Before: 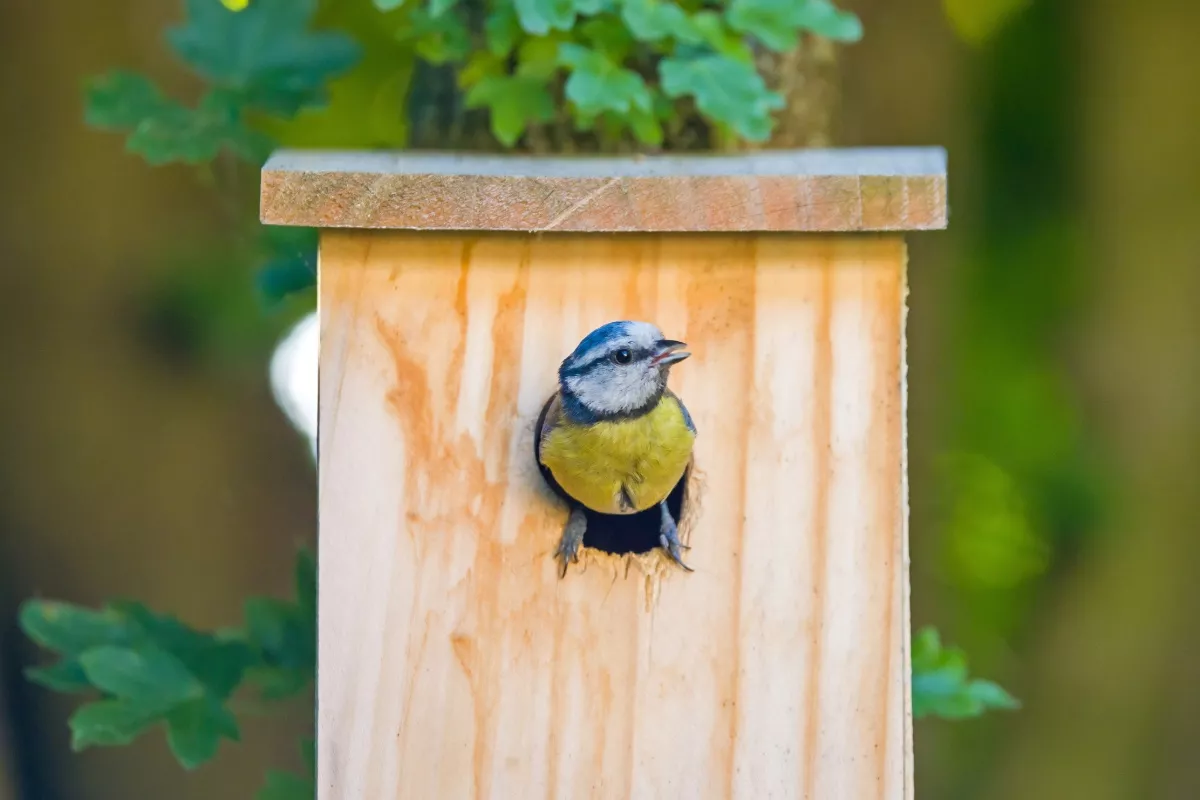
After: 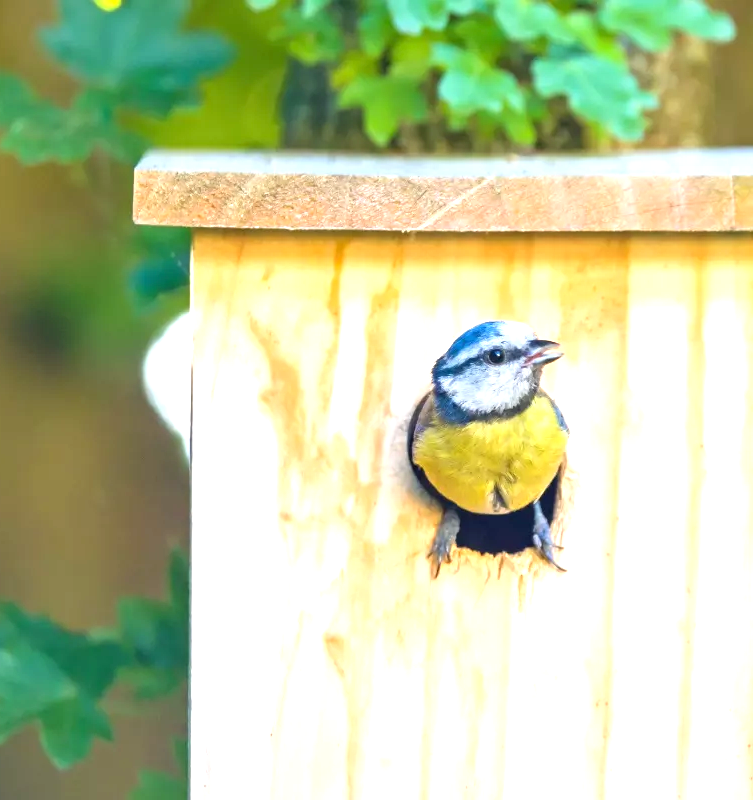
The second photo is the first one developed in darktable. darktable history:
exposure: exposure 1.089 EV, compensate highlight preservation false
crop: left 10.644%, right 26.528%
